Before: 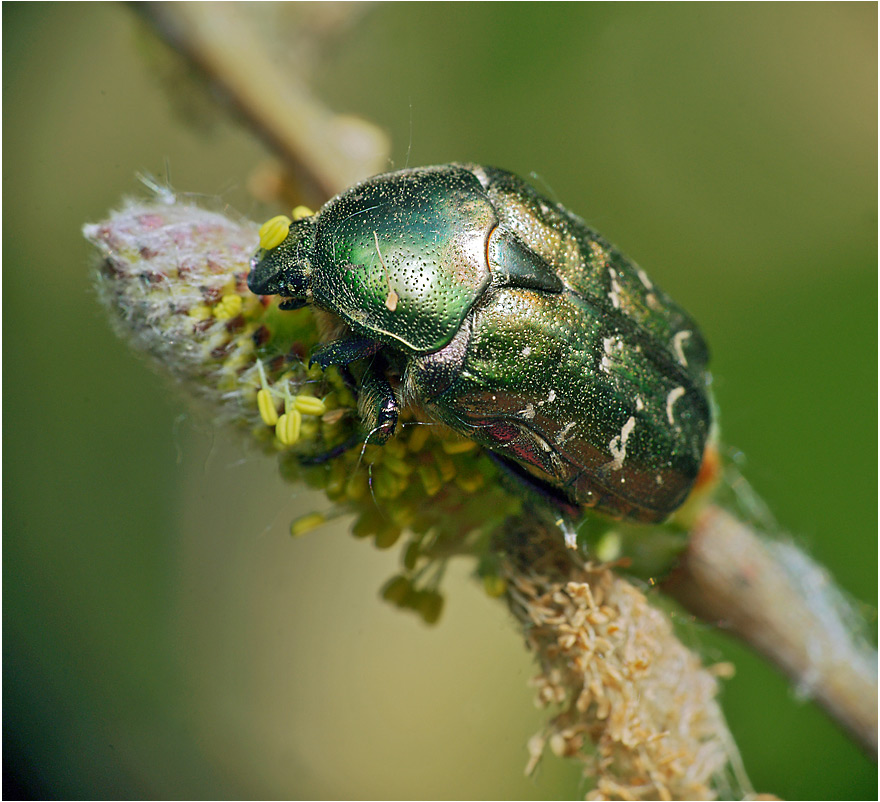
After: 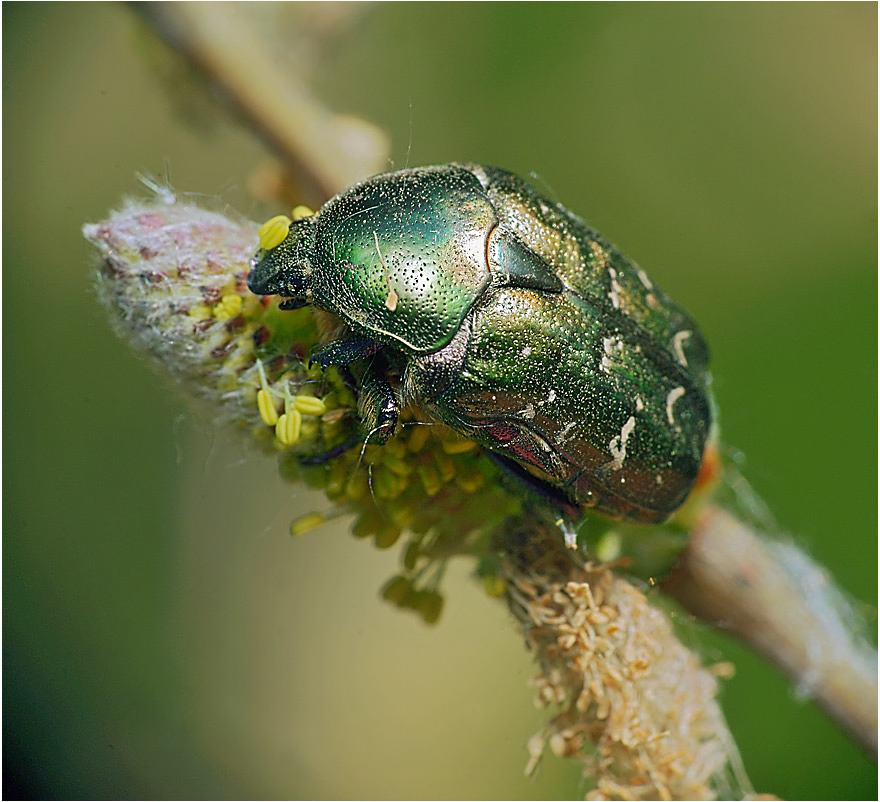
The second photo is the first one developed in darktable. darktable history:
sharpen: on, module defaults
contrast equalizer: y [[0.5, 0.488, 0.462, 0.461, 0.491, 0.5], [0.5 ×6], [0.5 ×6], [0 ×6], [0 ×6]]
